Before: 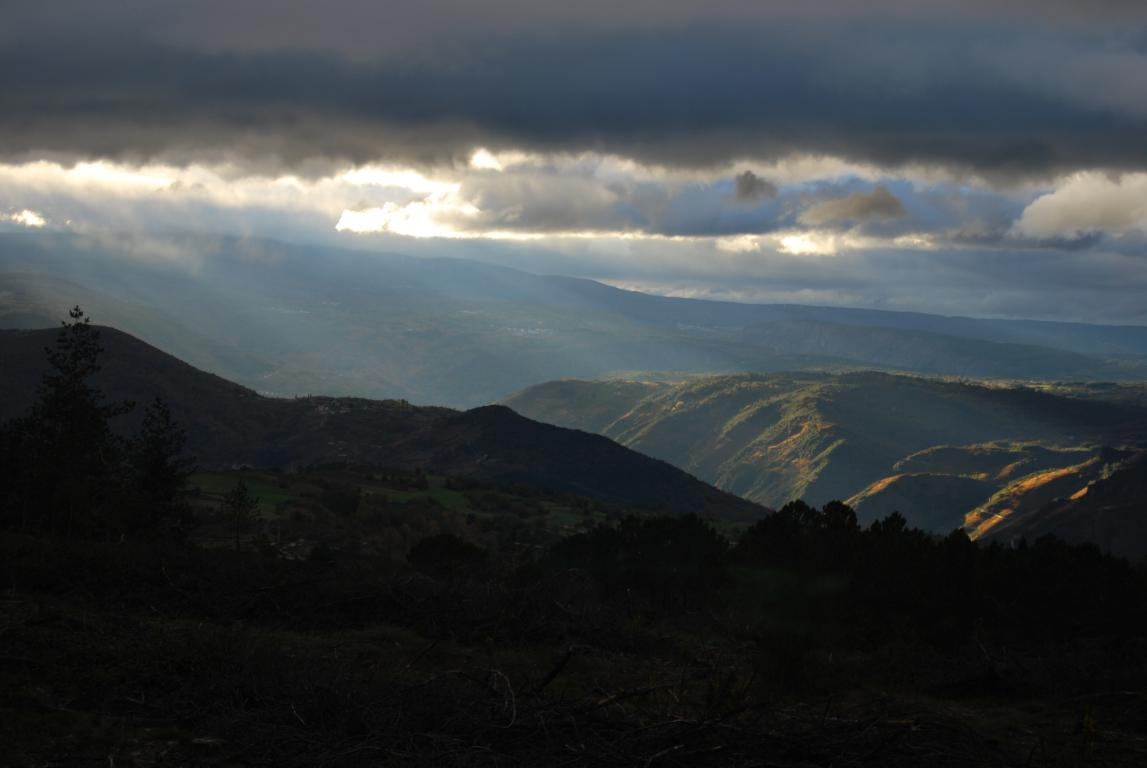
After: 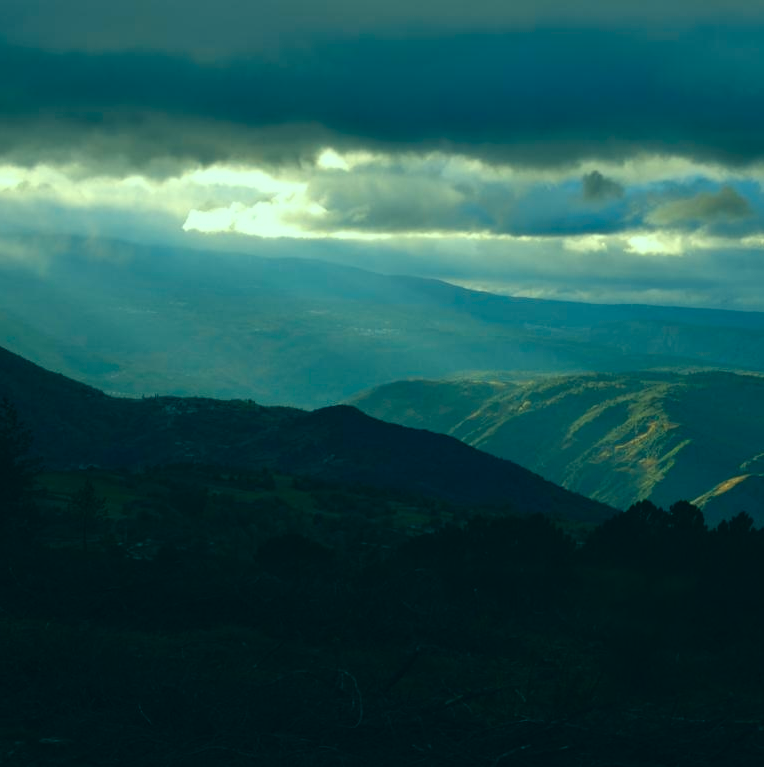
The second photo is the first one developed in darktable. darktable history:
color correction: highlights a* -20.08, highlights b* 9.8, shadows a* -20.4, shadows b* -10.76
crop and rotate: left 13.342%, right 19.991%
